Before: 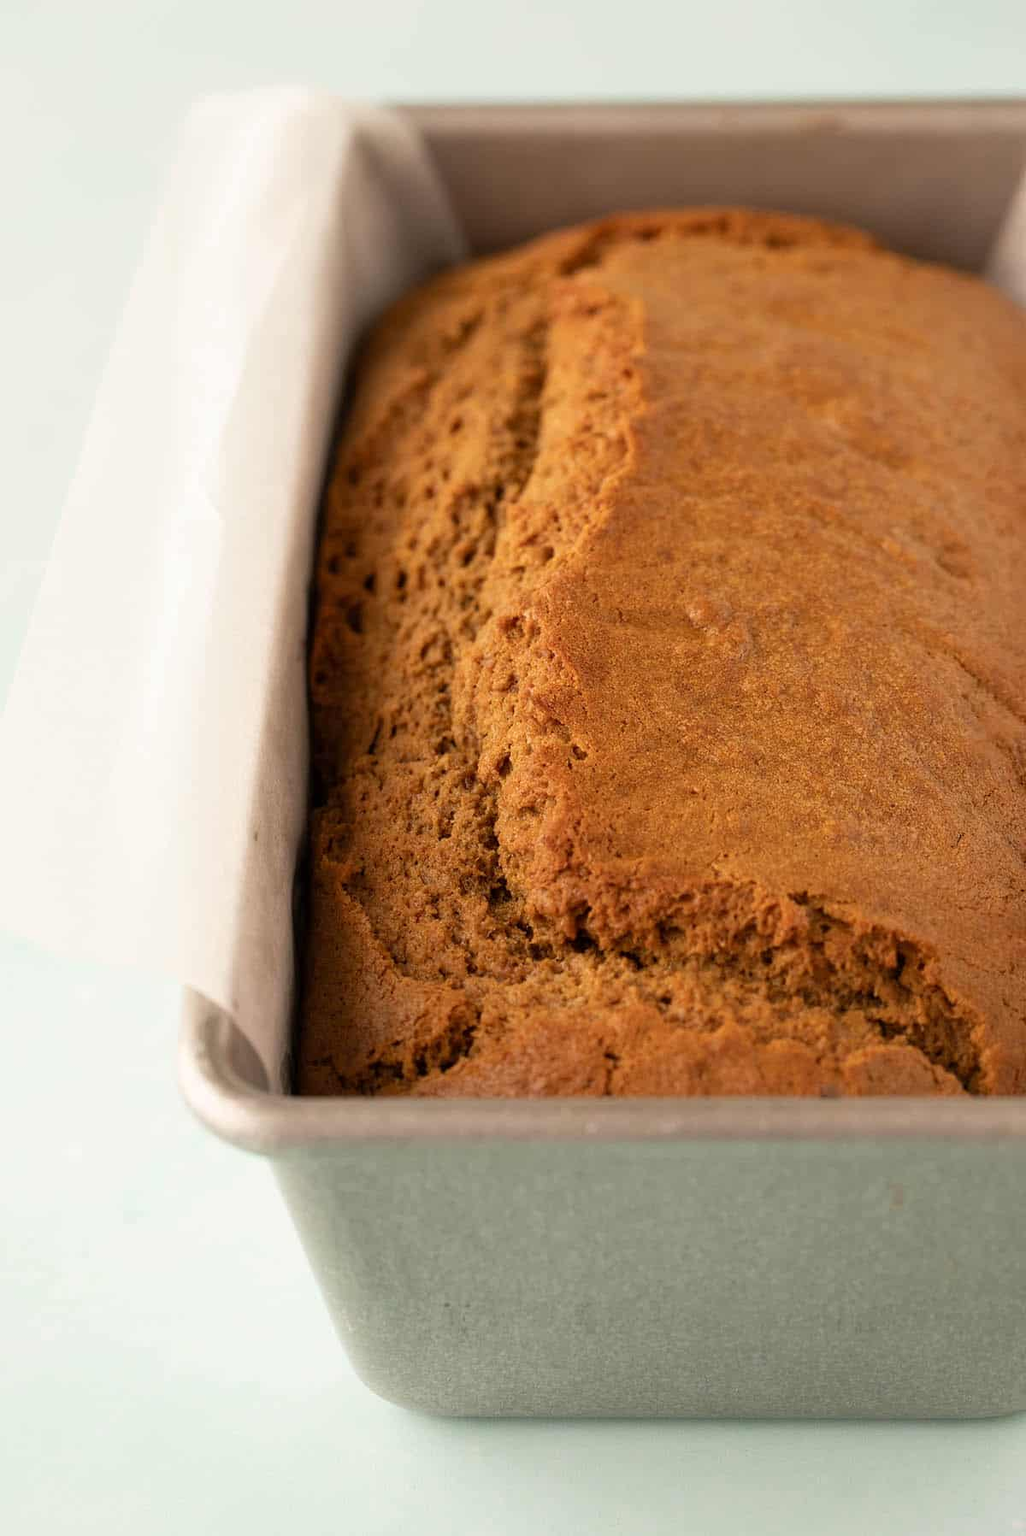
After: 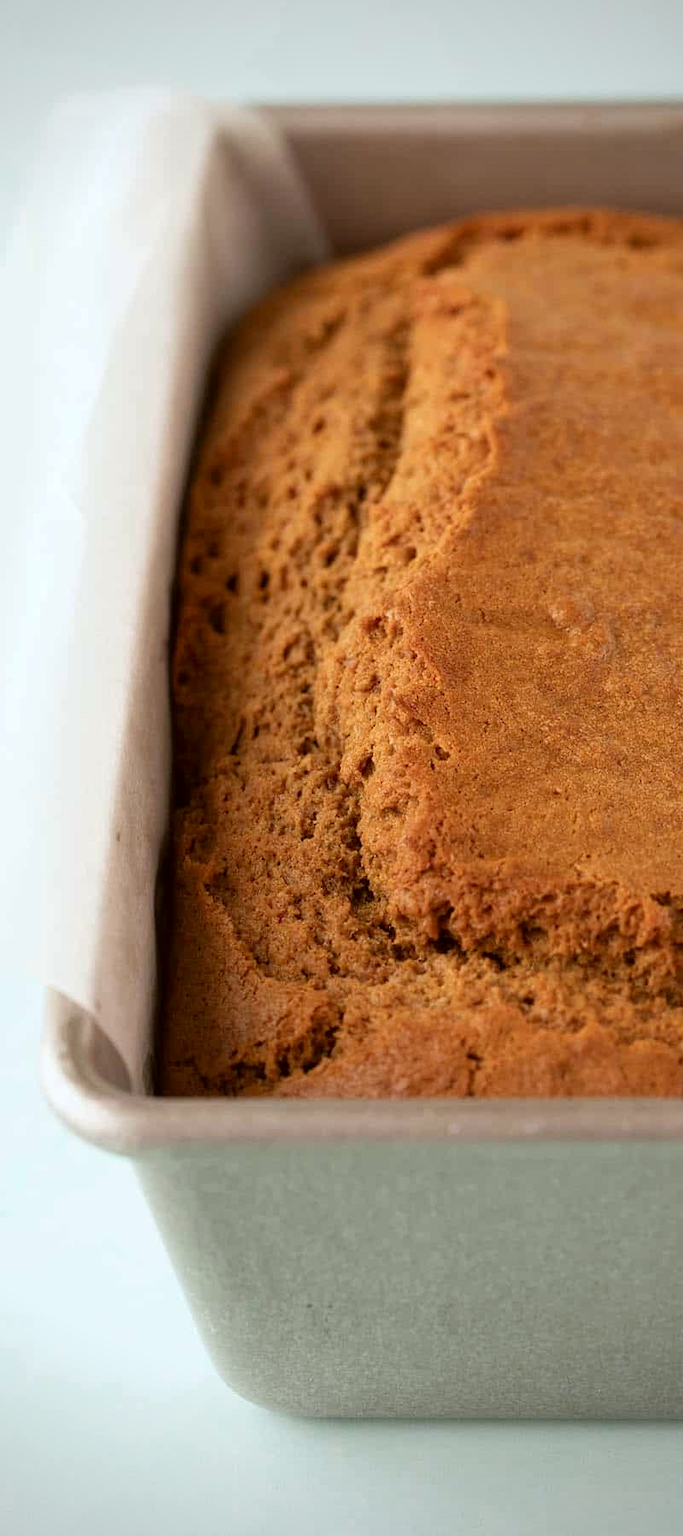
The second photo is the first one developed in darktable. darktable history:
crop and rotate: left 13.422%, right 19.932%
vignetting: on, module defaults
color correction: highlights a* -3.38, highlights b* -6.65, shadows a* 3.13, shadows b* 5.22
